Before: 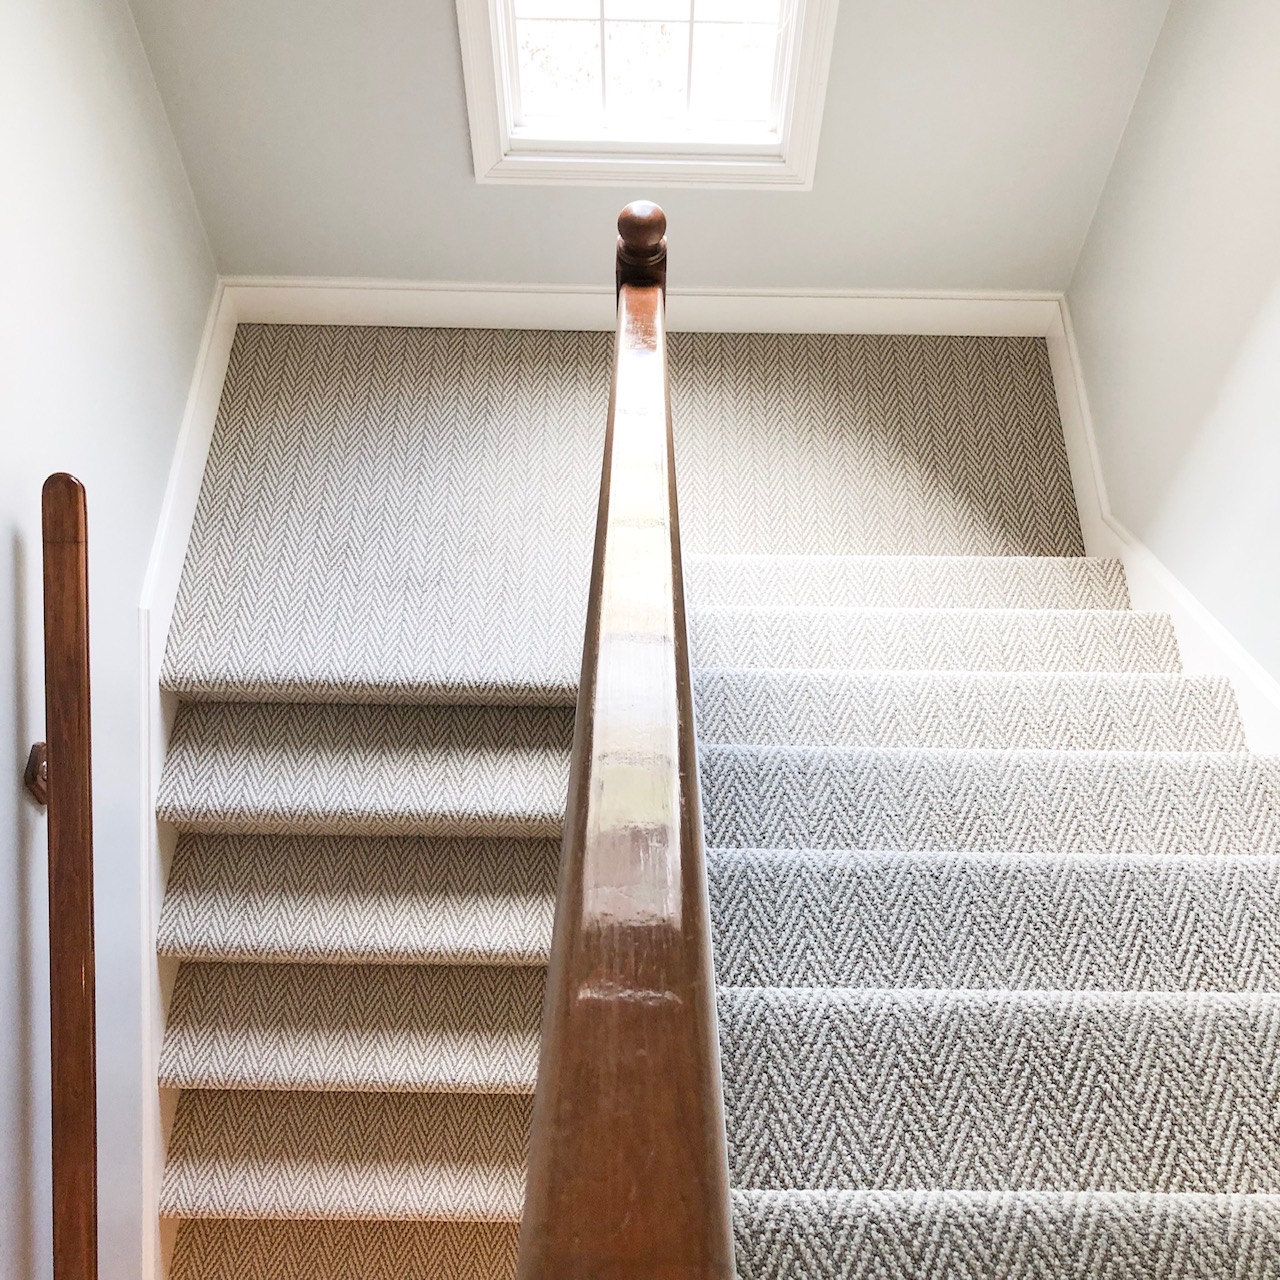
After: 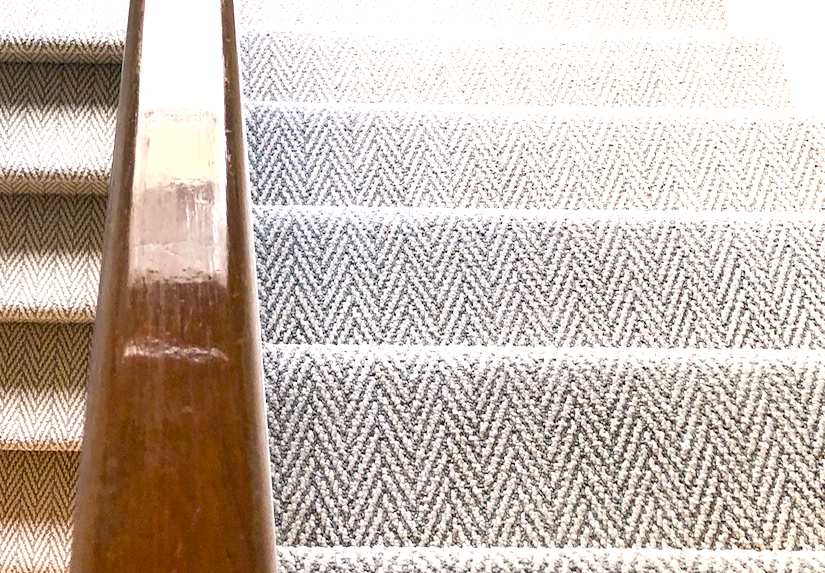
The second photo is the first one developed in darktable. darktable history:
color balance rgb: shadows lift › chroma 4.21%, shadows lift › hue 252.22°, highlights gain › chroma 1.36%, highlights gain › hue 50.24°, perceptual saturation grading › mid-tones 6.33%, perceptual saturation grading › shadows 72.44%, perceptual brilliance grading › highlights 11.59%, contrast 5.05%
crop and rotate: left 35.509%, top 50.238%, bottom 4.934%
